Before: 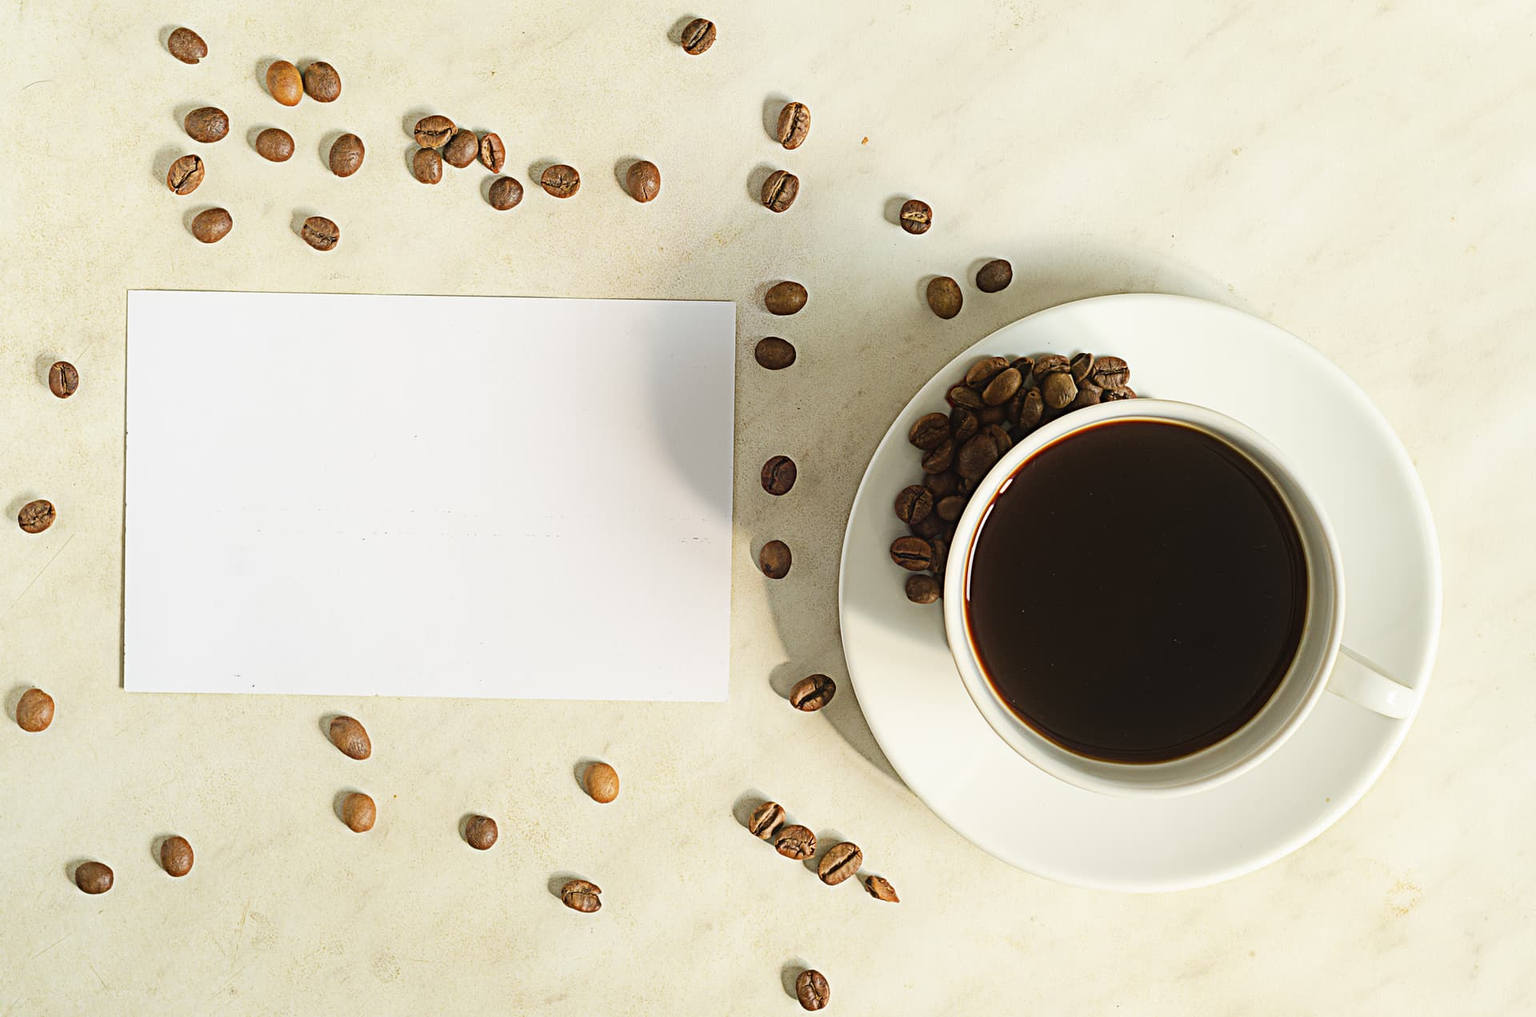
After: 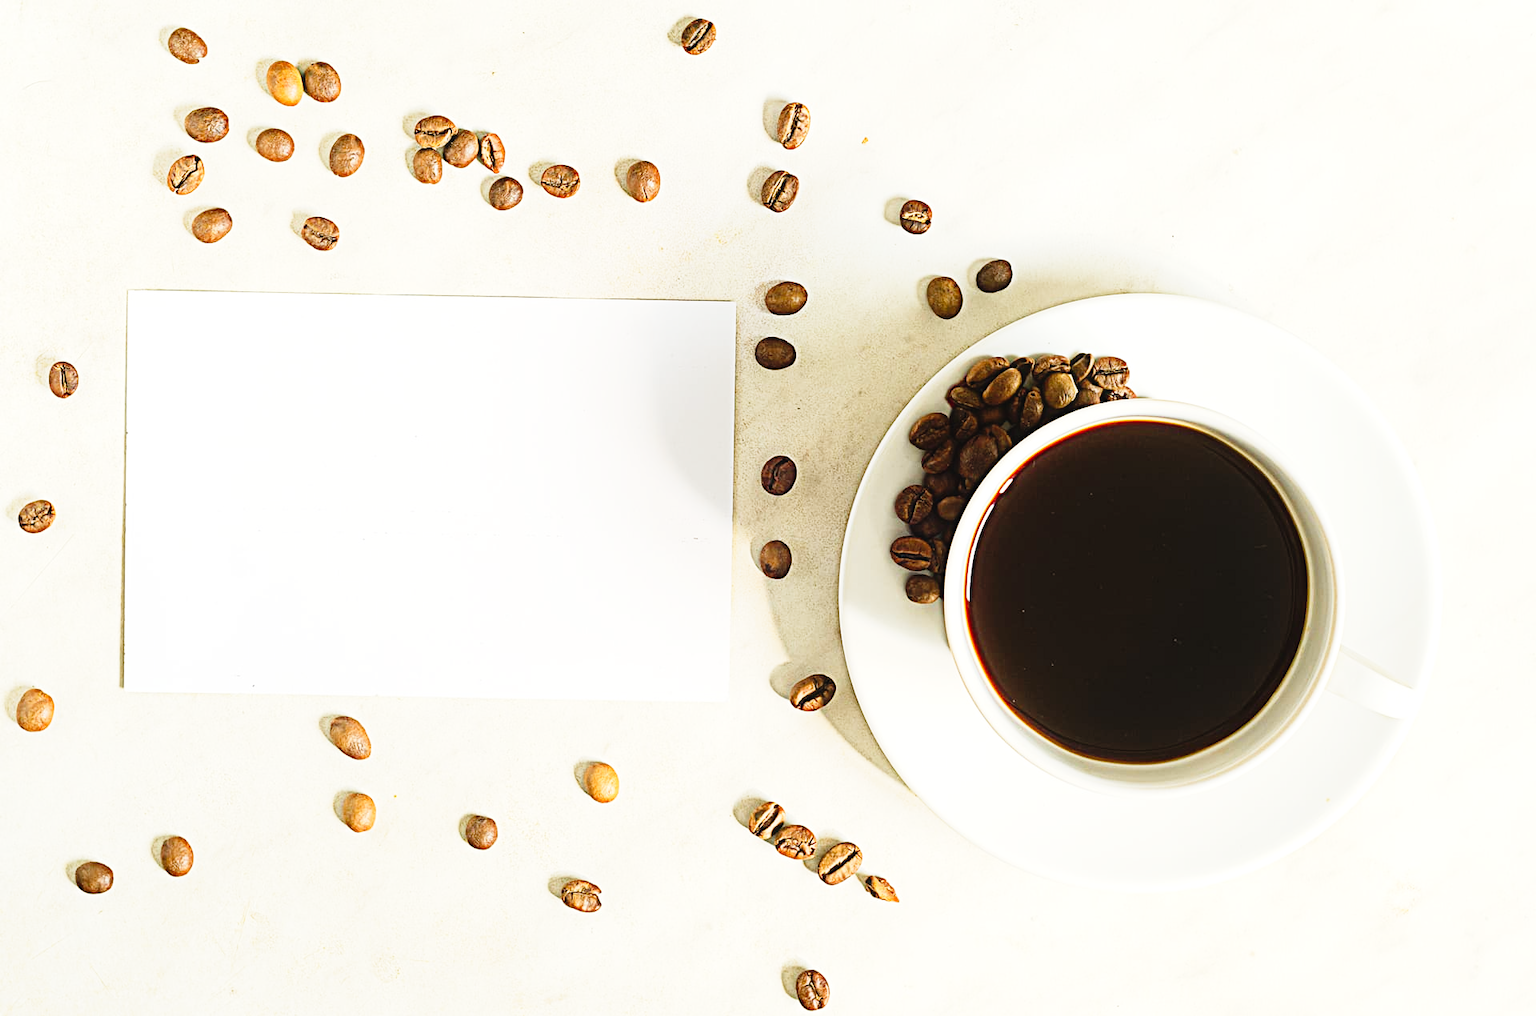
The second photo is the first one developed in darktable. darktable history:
tone curve: curves: ch0 [(0.003, 0.032) (0.037, 0.037) (0.142, 0.117) (0.279, 0.311) (0.405, 0.49) (0.526, 0.651) (0.722, 0.857) (0.875, 0.946) (1, 0.98)]; ch1 [(0, 0) (0.305, 0.325) (0.453, 0.437) (0.482, 0.473) (0.501, 0.498) (0.515, 0.523) (0.559, 0.591) (0.6, 0.659) (0.656, 0.71) (1, 1)]; ch2 [(0, 0) (0.323, 0.277) (0.424, 0.396) (0.479, 0.484) (0.499, 0.502) (0.515, 0.537) (0.564, 0.595) (0.644, 0.703) (0.742, 0.803) (1, 1)], preserve colors none
exposure: black level correction 0.001, exposure 0.499 EV, compensate highlight preservation false
